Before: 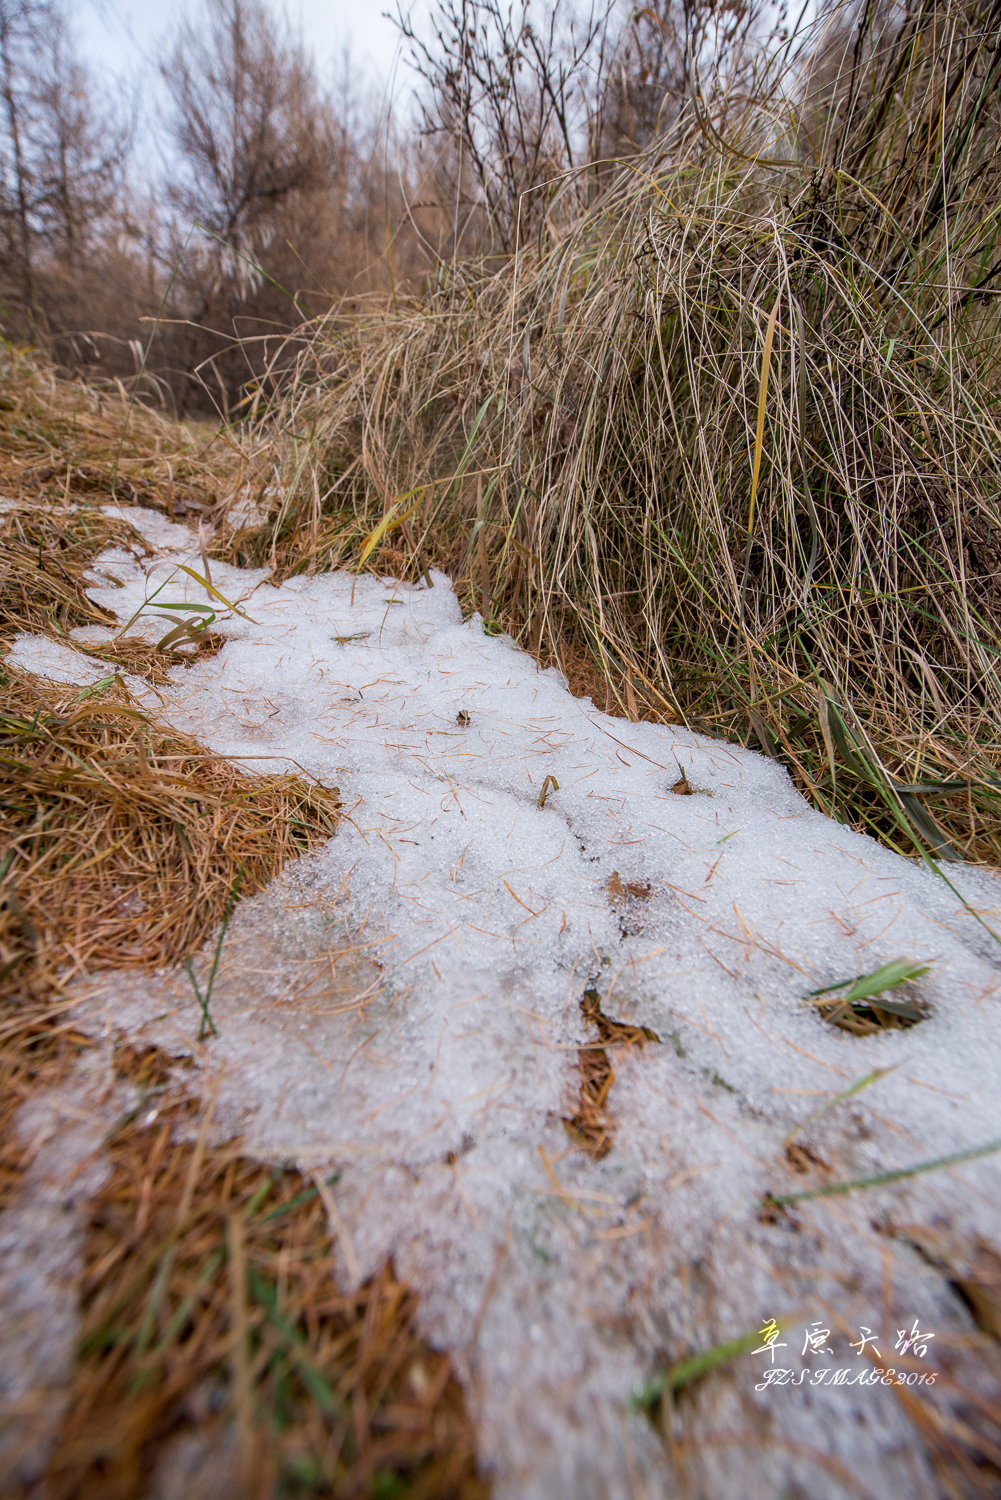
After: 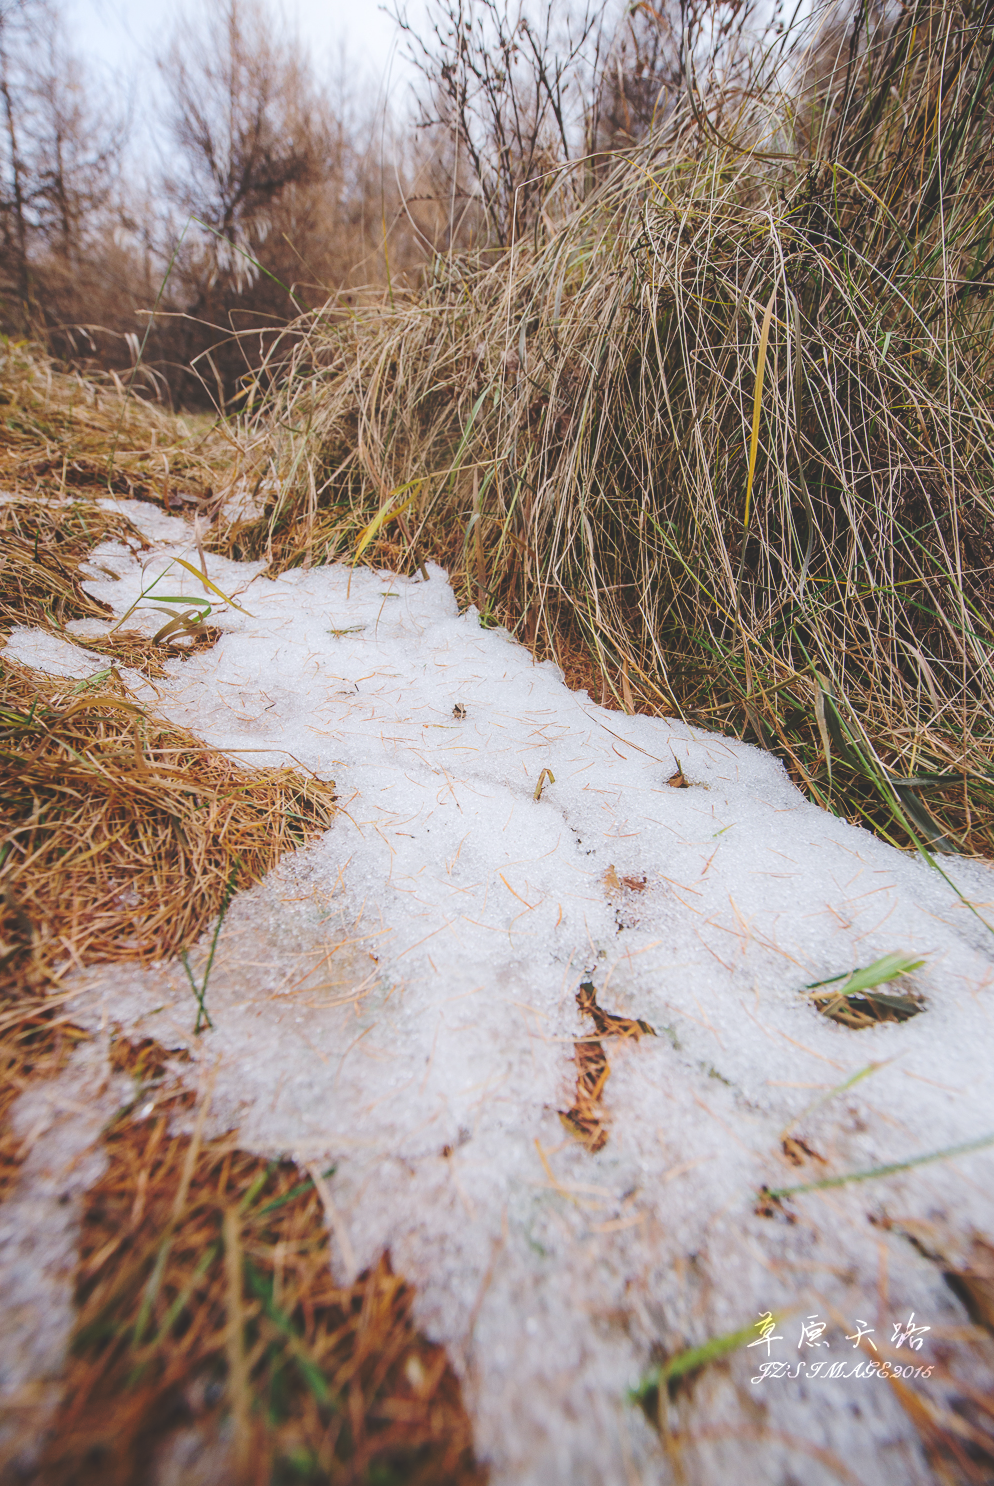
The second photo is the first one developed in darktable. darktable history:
base curve: curves: ch0 [(0, 0.024) (0.055, 0.065) (0.121, 0.166) (0.236, 0.319) (0.693, 0.726) (1, 1)], preserve colors none
shadows and highlights: shadows -24.28, highlights 49.77, soften with gaussian
crop: left 0.434%, top 0.485%, right 0.244%, bottom 0.386%
